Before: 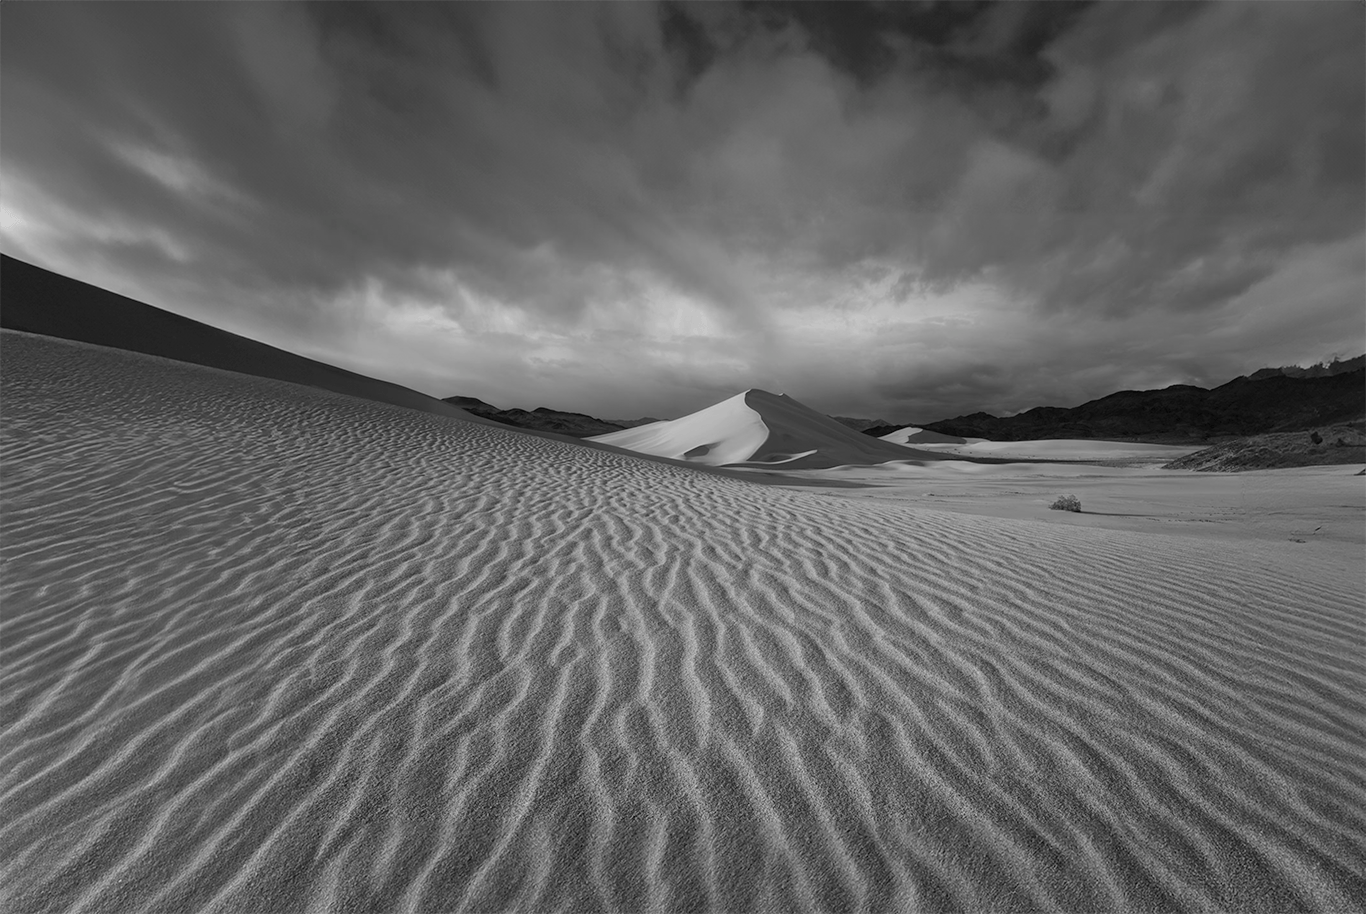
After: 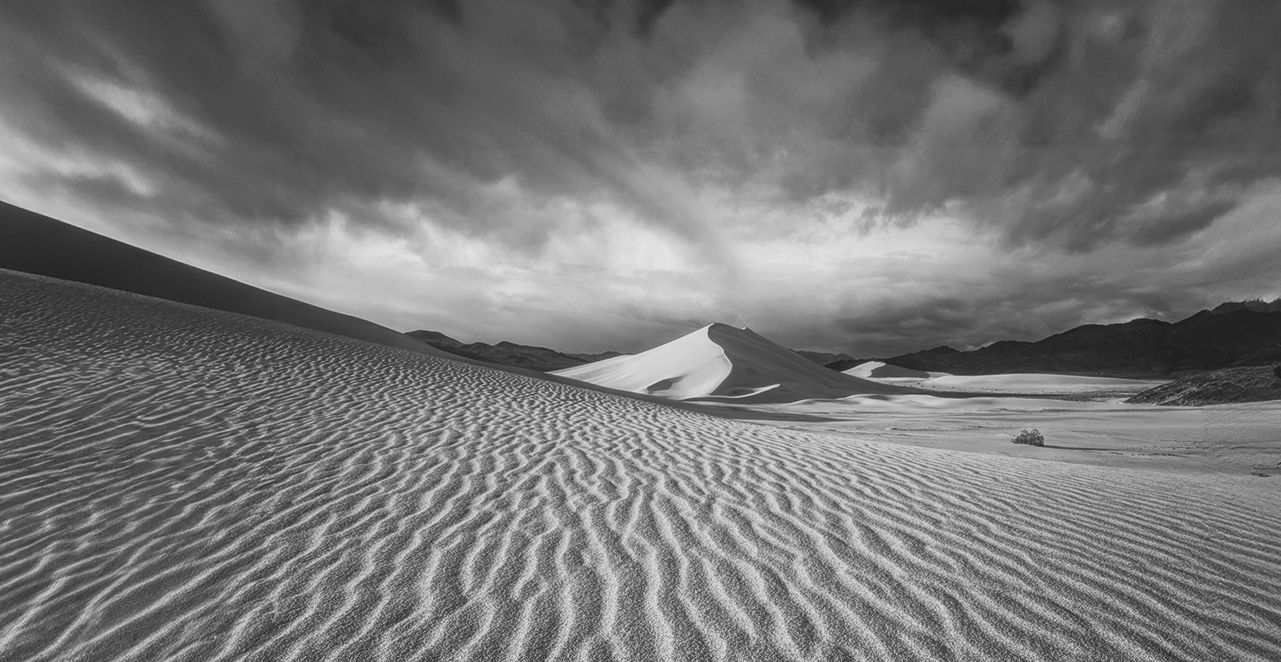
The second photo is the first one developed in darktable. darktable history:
local contrast: highlights 73%, shadows 15%, midtone range 0.197
contrast brightness saturation: contrast 0.4, brightness 0.1, saturation 0.21
crop: left 2.737%, top 7.287%, right 3.421%, bottom 20.179%
